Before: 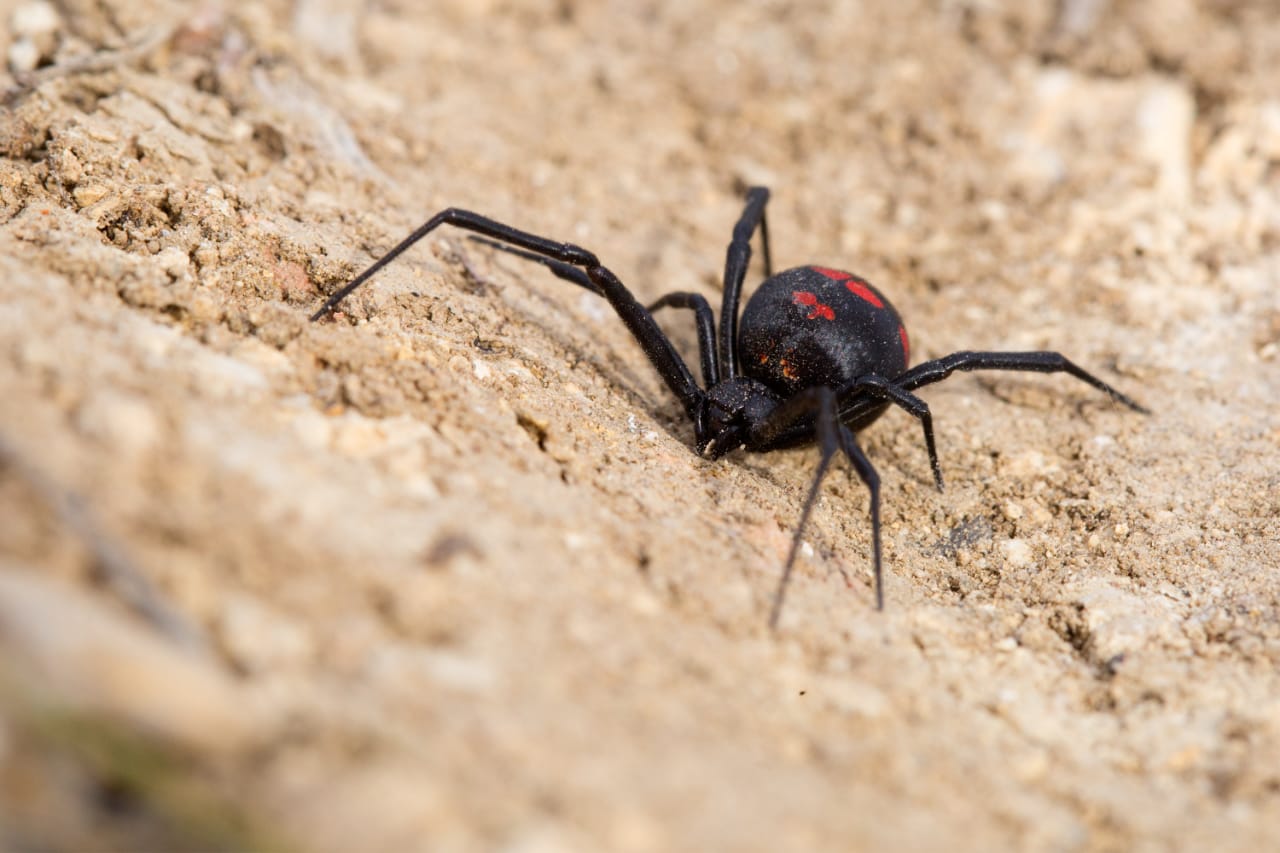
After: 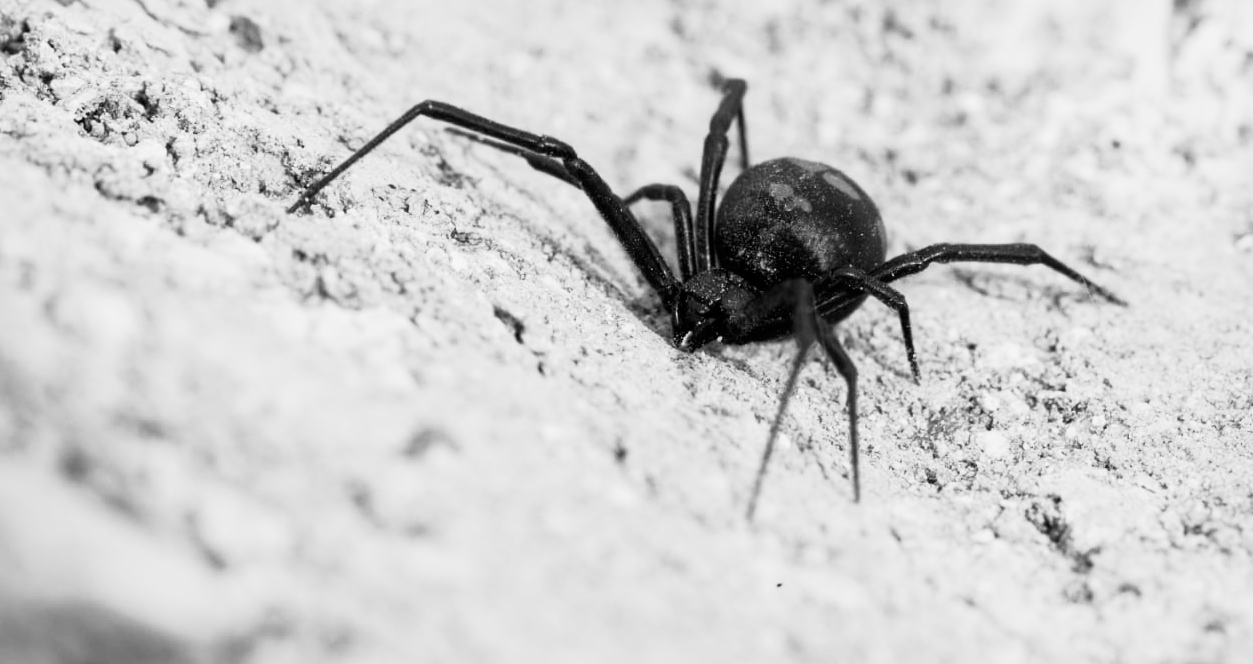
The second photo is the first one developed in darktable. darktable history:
rotate and perspective: automatic cropping off
monochrome: a 26.22, b 42.67, size 0.8
base curve: curves: ch0 [(0, 0) (0.005, 0.002) (0.193, 0.295) (0.399, 0.664) (0.75, 0.928) (1, 1)]
crop and rotate: left 1.814%, top 12.818%, right 0.25%, bottom 9.225%
white balance: red 1, blue 1
